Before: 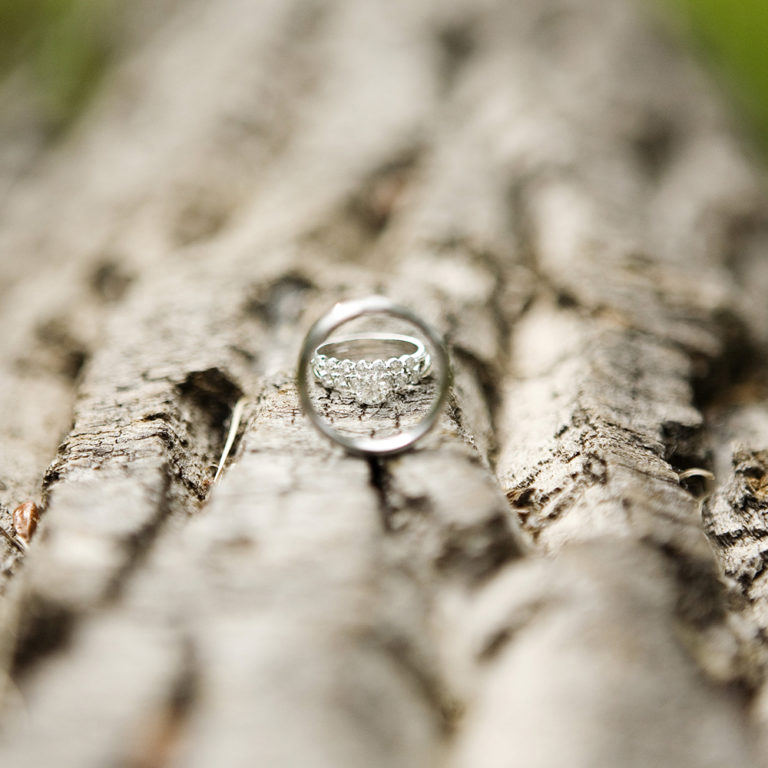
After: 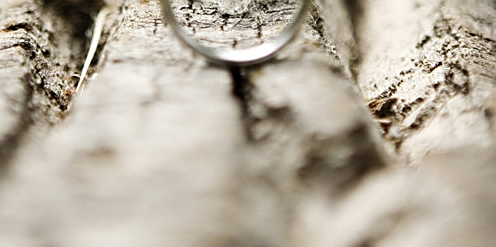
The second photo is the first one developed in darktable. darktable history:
crop: left 18.035%, top 50.885%, right 17.265%, bottom 16.844%
sharpen: on, module defaults
